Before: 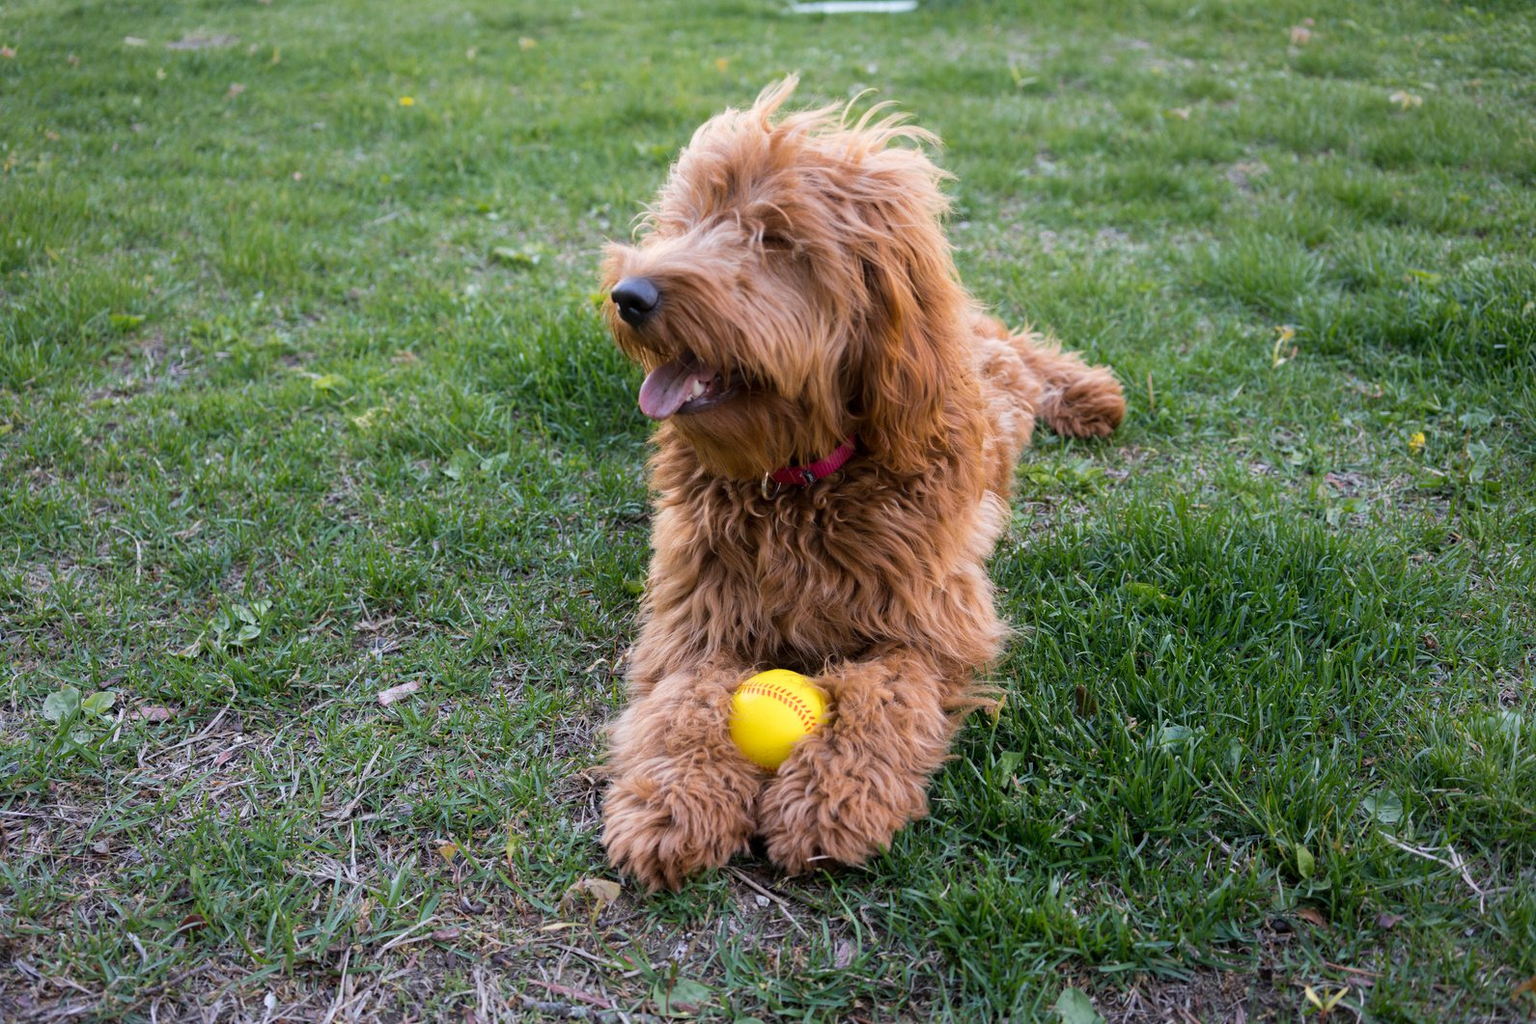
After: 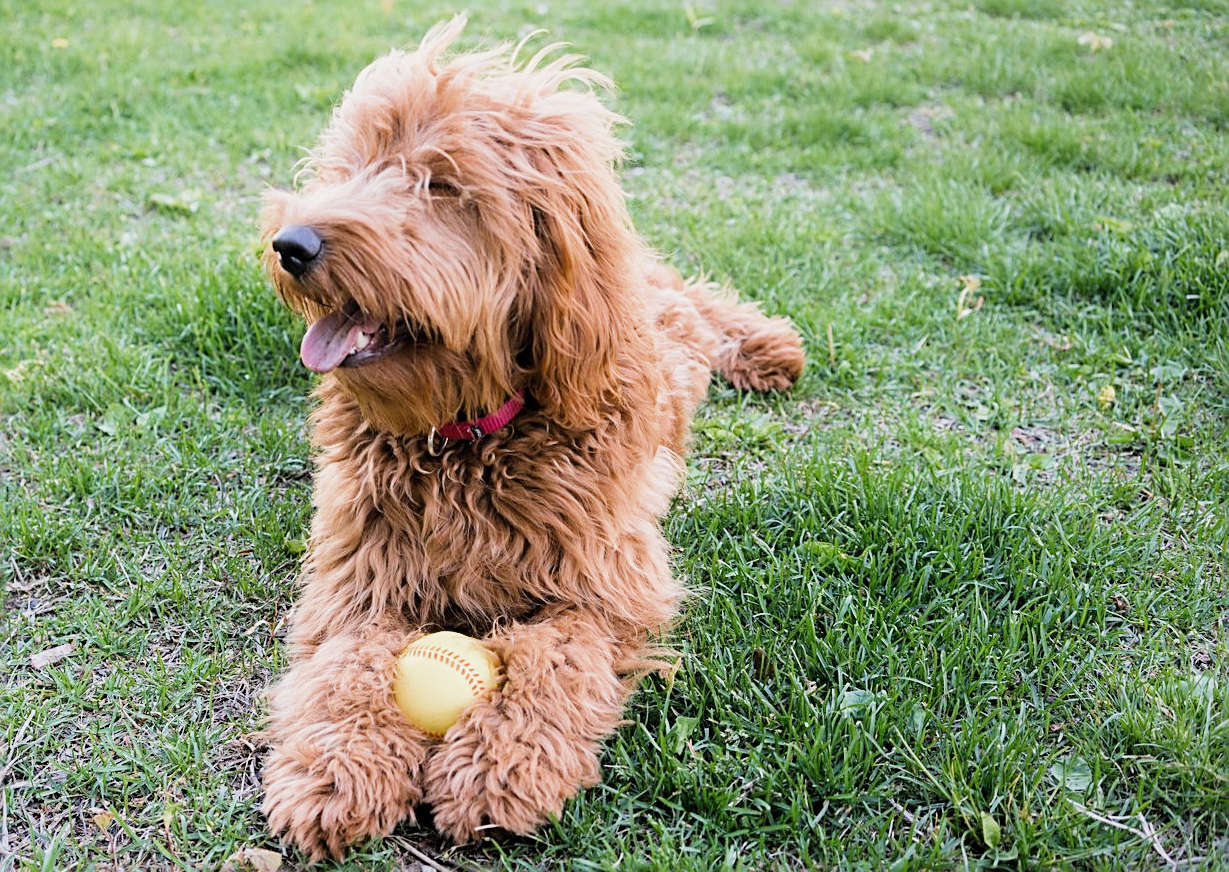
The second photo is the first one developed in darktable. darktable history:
crop: left 22.691%, top 5.873%, bottom 11.879%
sharpen: radius 2.53, amount 0.631
exposure: exposure 1.141 EV, compensate highlight preservation false
filmic rgb: black relative exposure -7.65 EV, white relative exposure 4.56 EV, hardness 3.61, add noise in highlights 0, color science v3 (2019), use custom middle-gray values true, contrast in highlights soft
